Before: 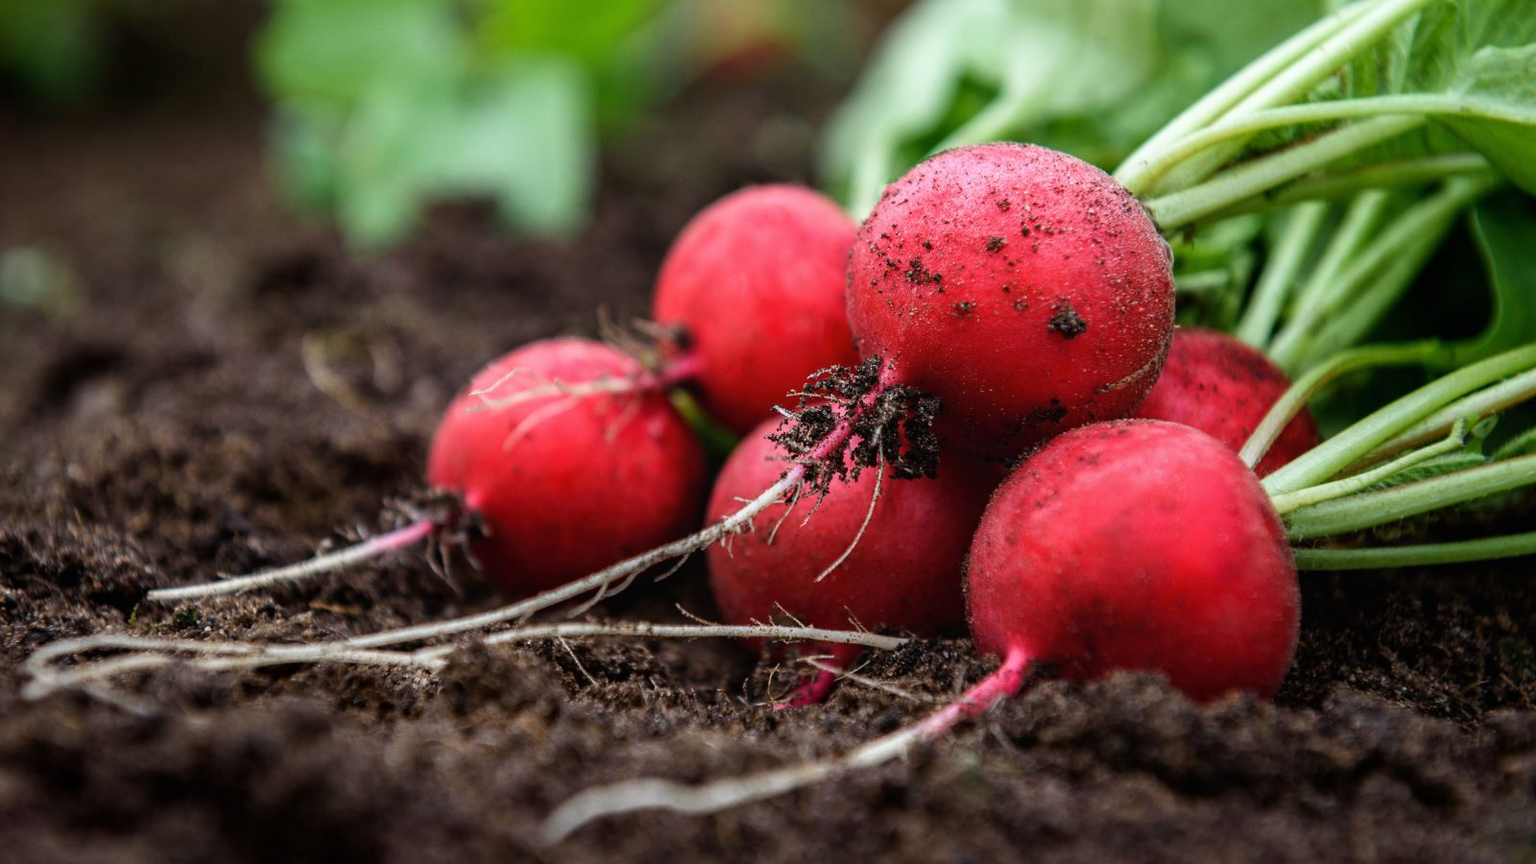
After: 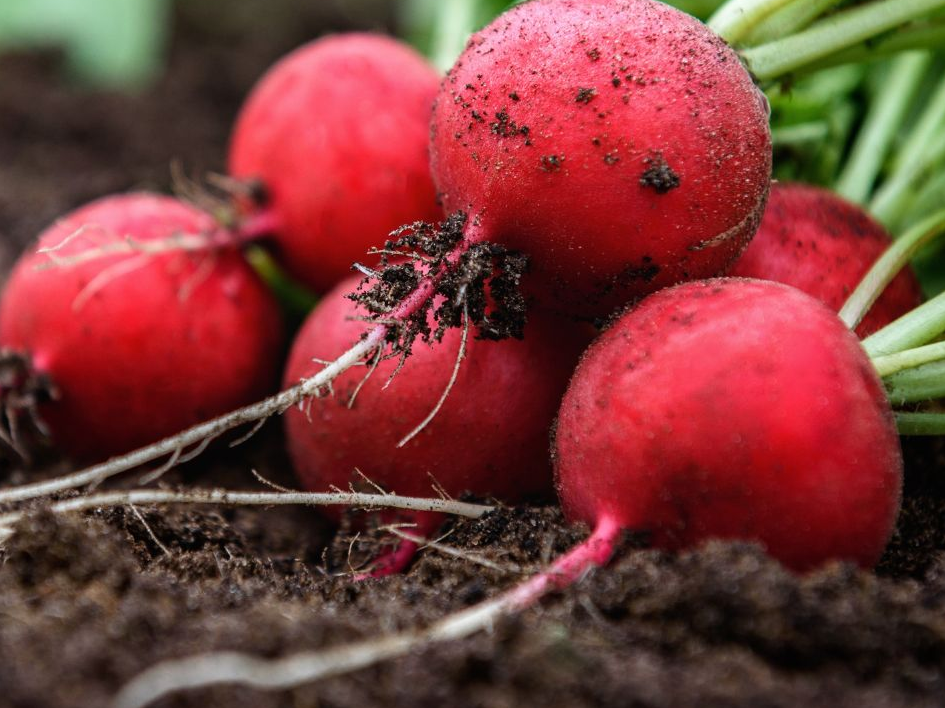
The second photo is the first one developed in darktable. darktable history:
crop and rotate: left 28.256%, top 17.734%, right 12.656%, bottom 3.573%
